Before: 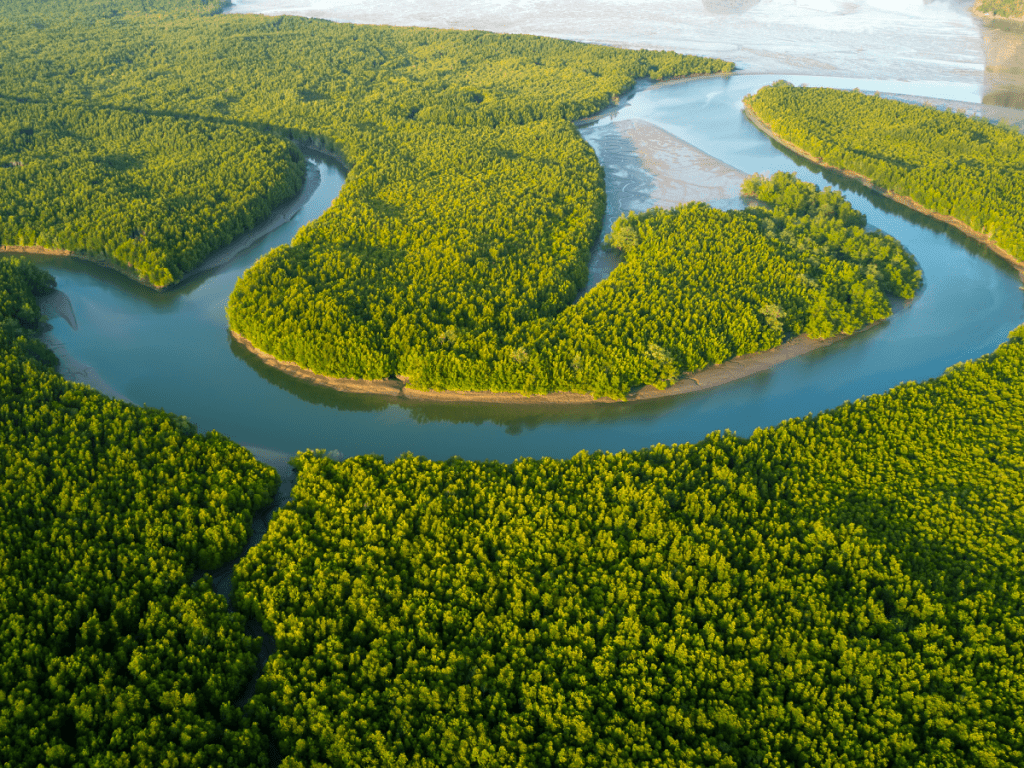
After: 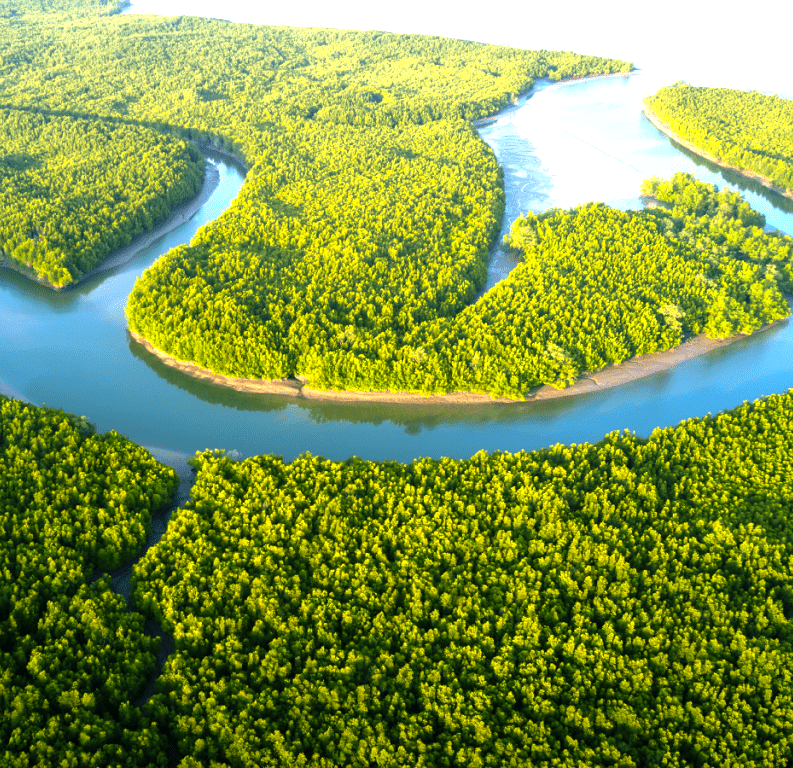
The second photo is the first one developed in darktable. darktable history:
crop: left 9.88%, right 12.664%
white balance: red 1.004, blue 1.096
graduated density: rotation -180°, offset 24.95
levels: levels [0, 0.352, 0.703]
